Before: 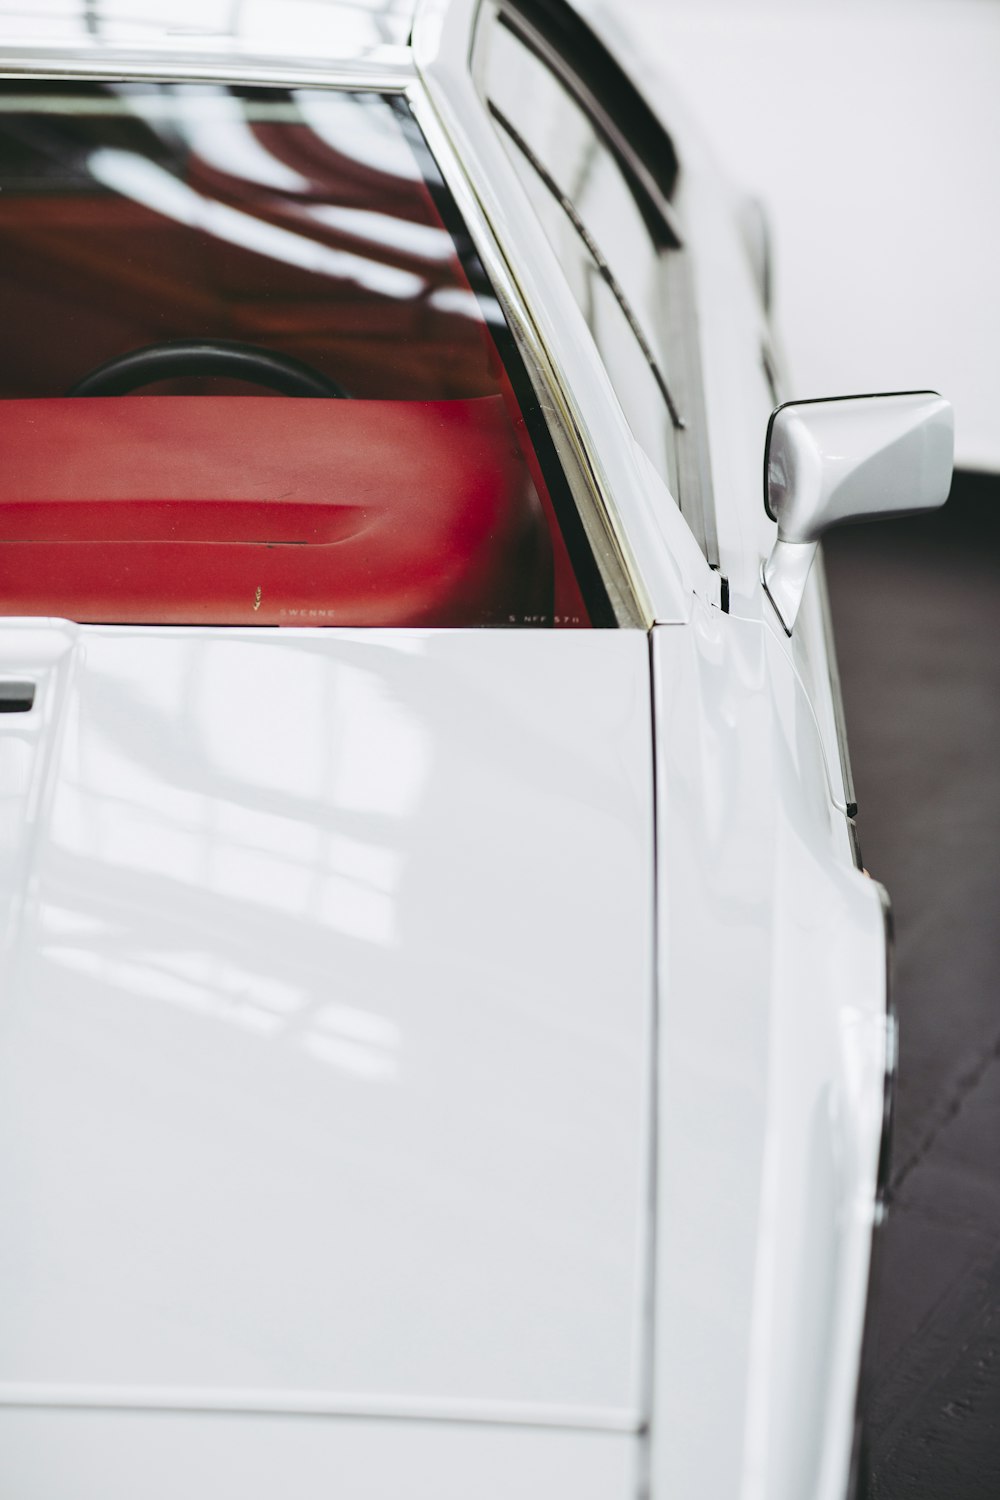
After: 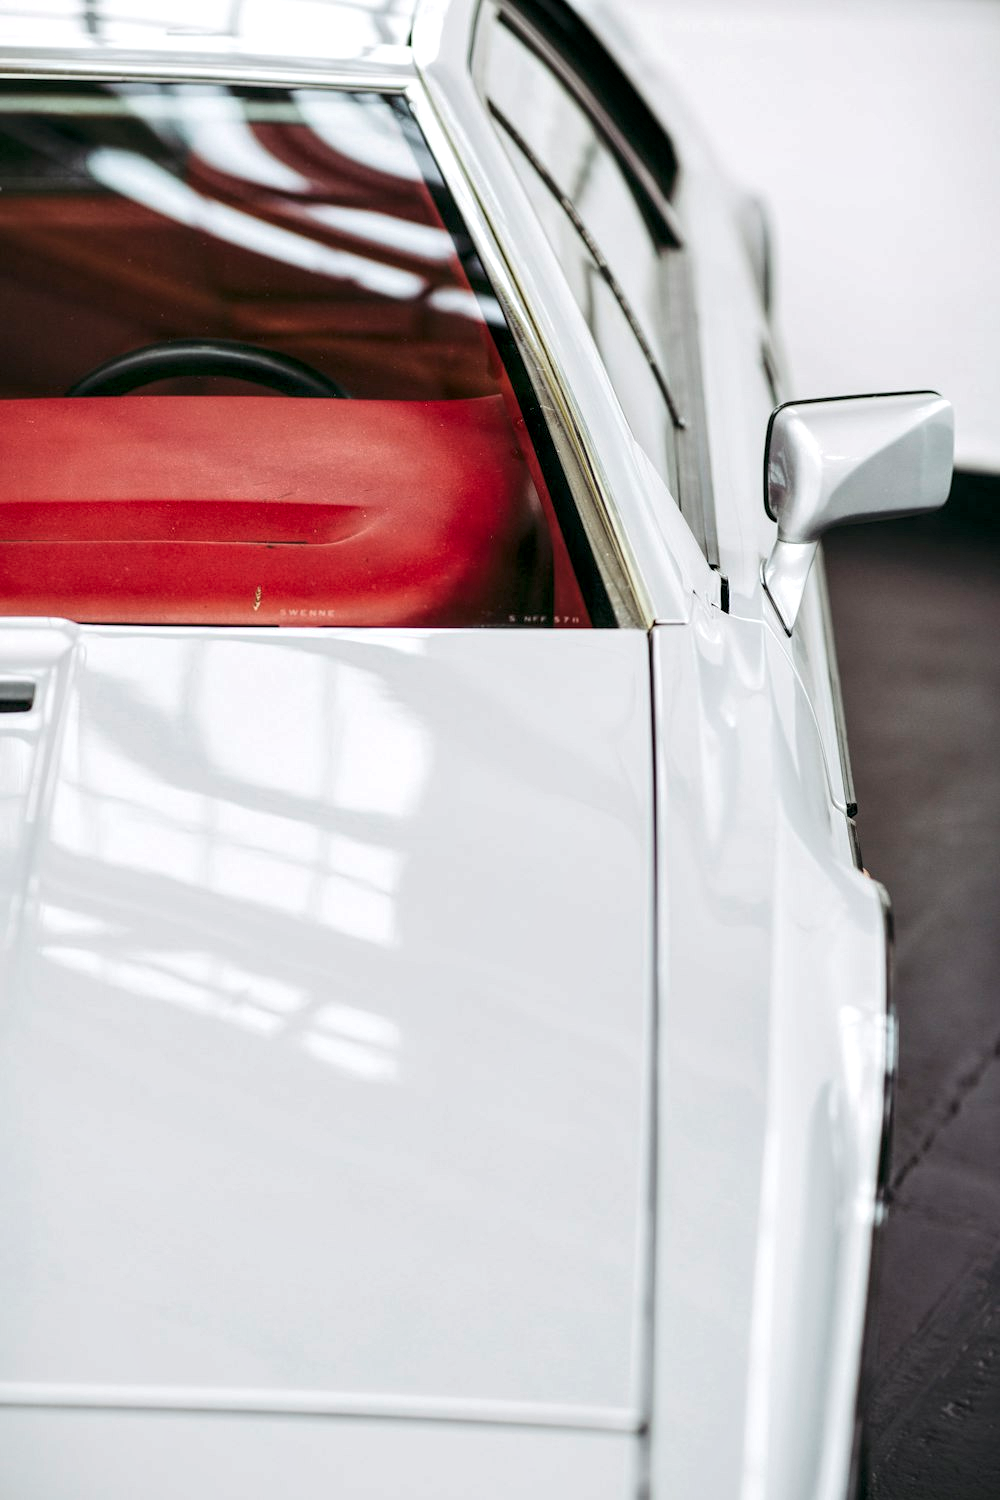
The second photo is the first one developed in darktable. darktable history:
local contrast: highlights 103%, shadows 100%, detail 201%, midtone range 0.2
